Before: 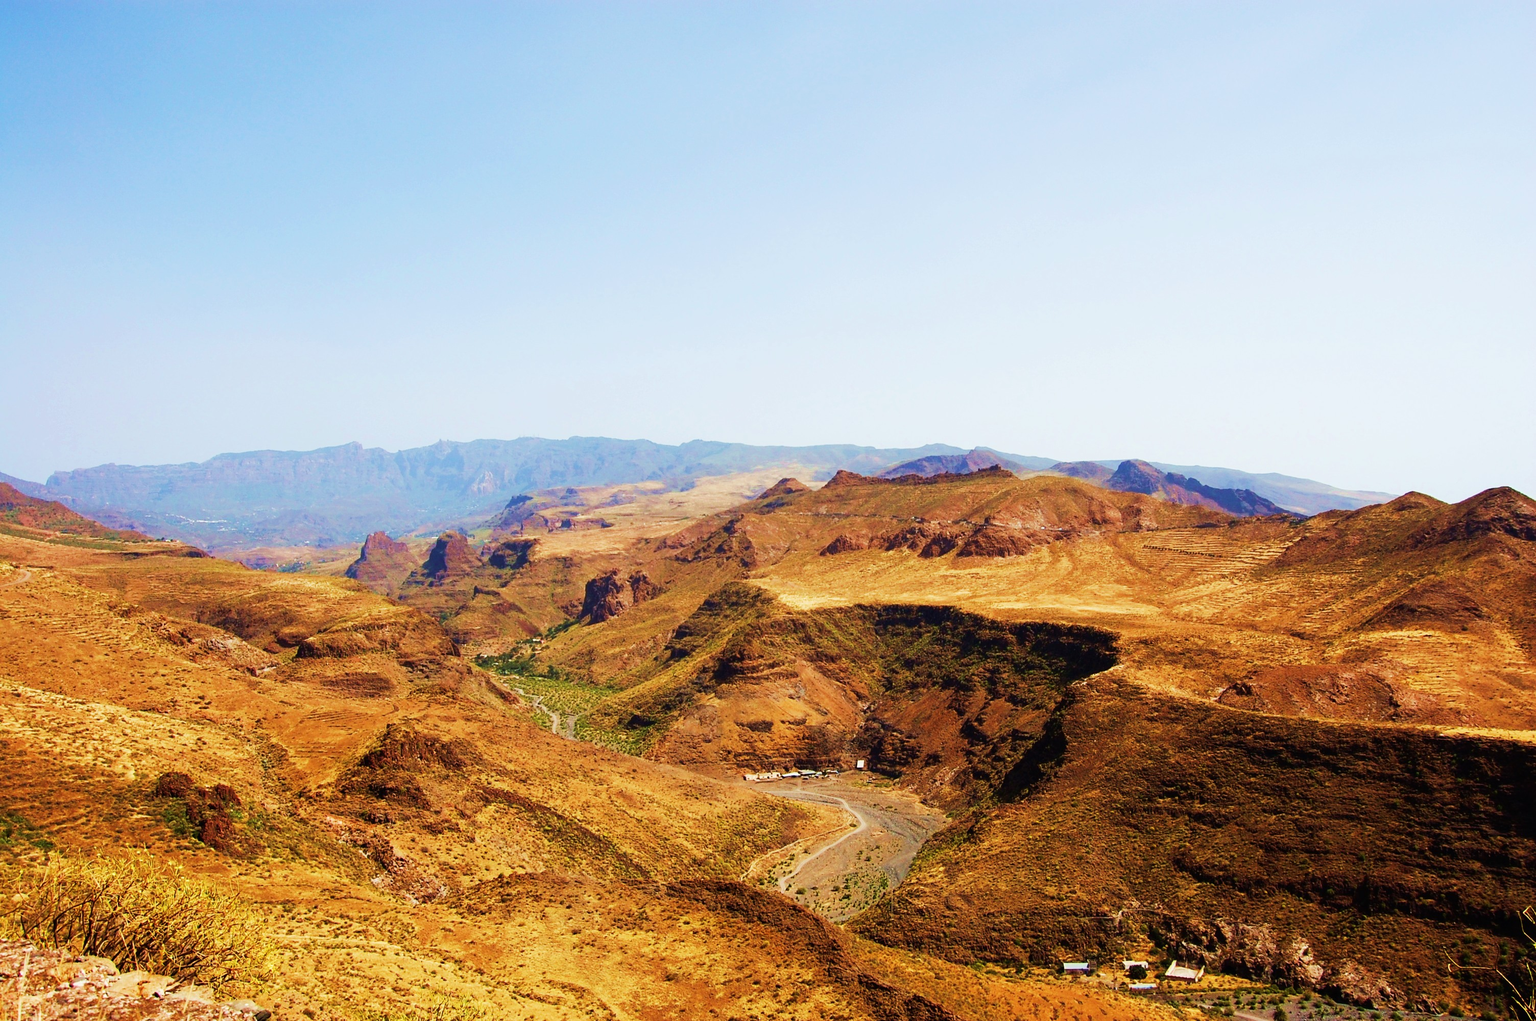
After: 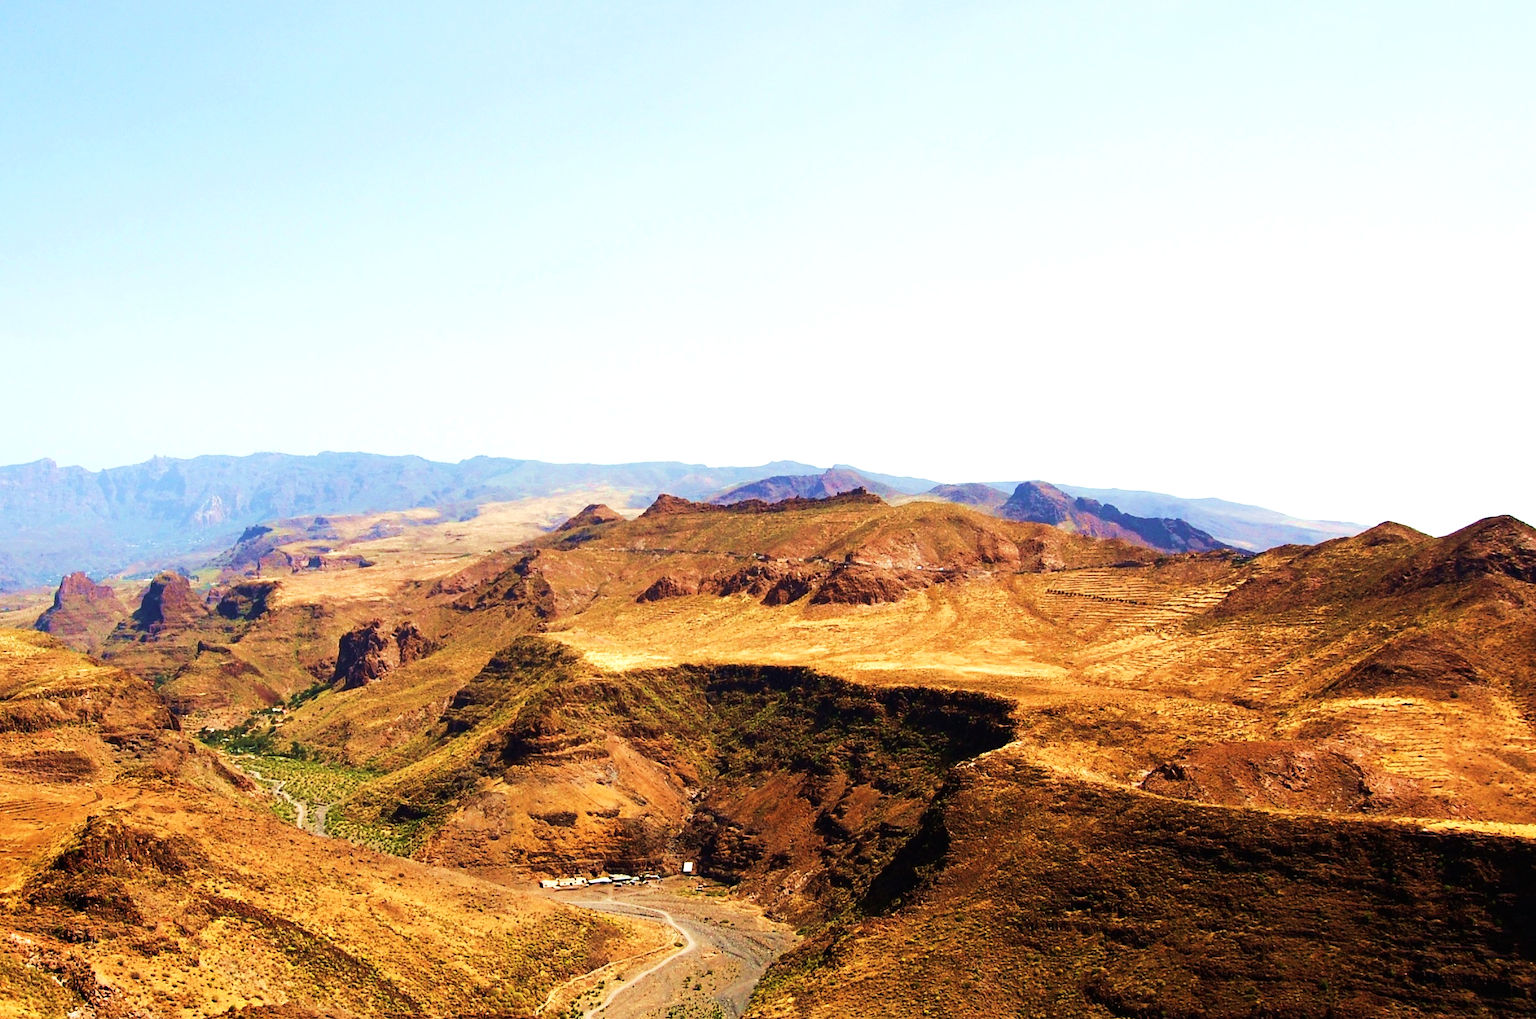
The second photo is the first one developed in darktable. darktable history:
crop and rotate: left 20.74%, top 7.912%, right 0.375%, bottom 13.378%
tone equalizer: -8 EV -0.417 EV, -7 EV -0.389 EV, -6 EV -0.333 EV, -5 EV -0.222 EV, -3 EV 0.222 EV, -2 EV 0.333 EV, -1 EV 0.389 EV, +0 EV 0.417 EV, edges refinement/feathering 500, mask exposure compensation -1.57 EV, preserve details no
